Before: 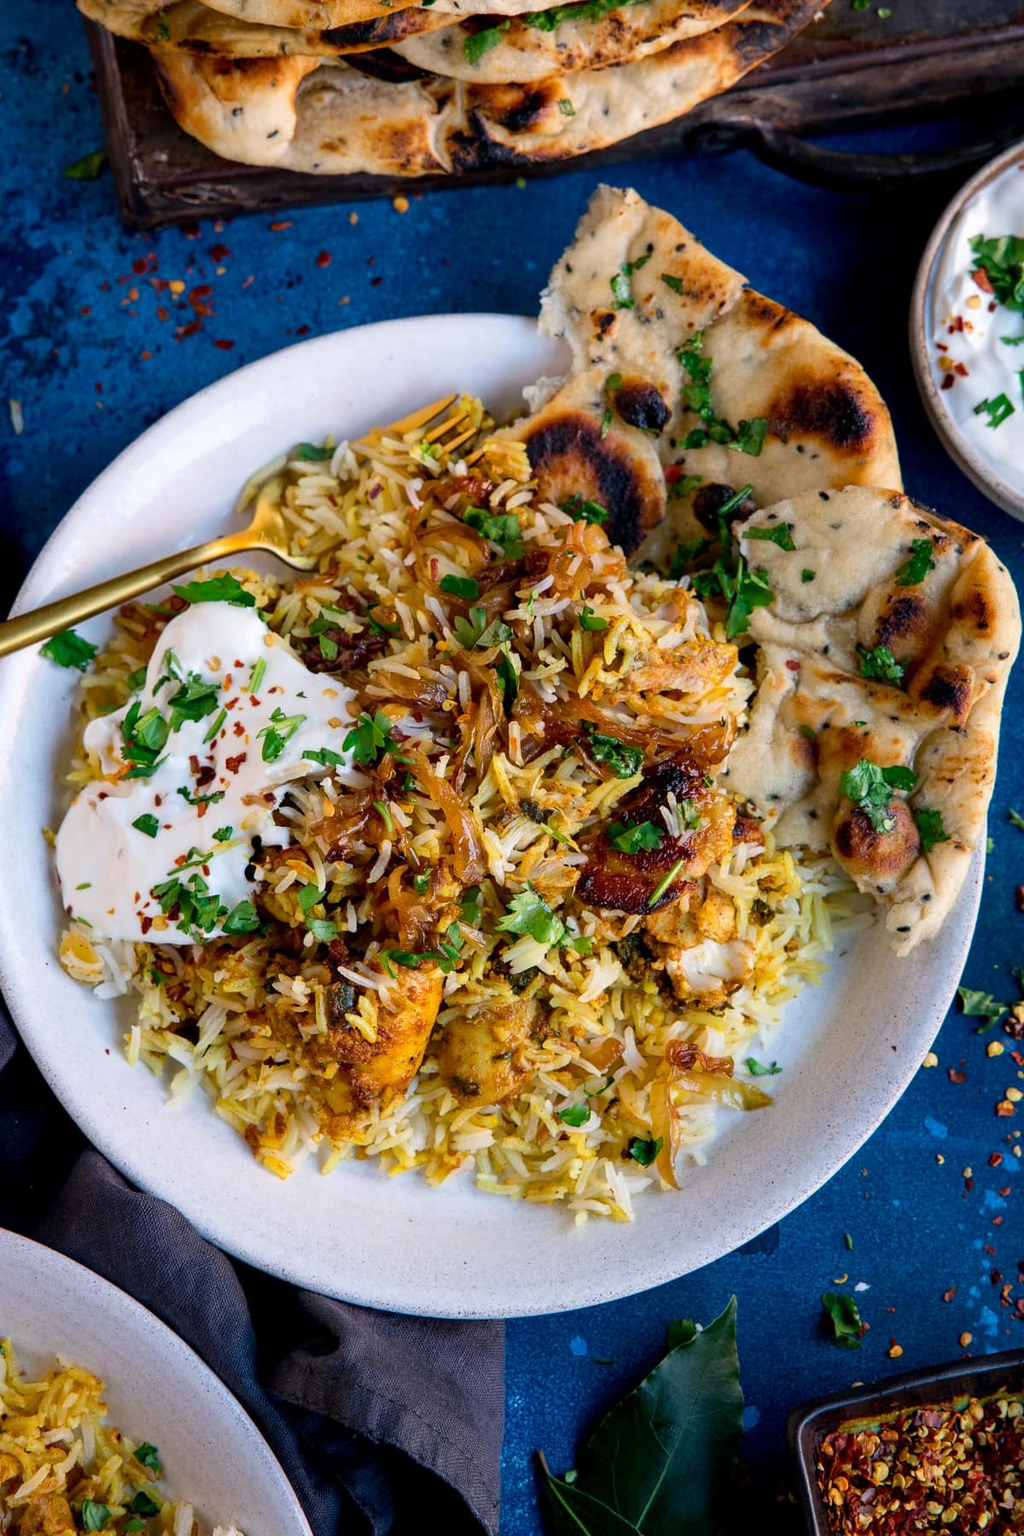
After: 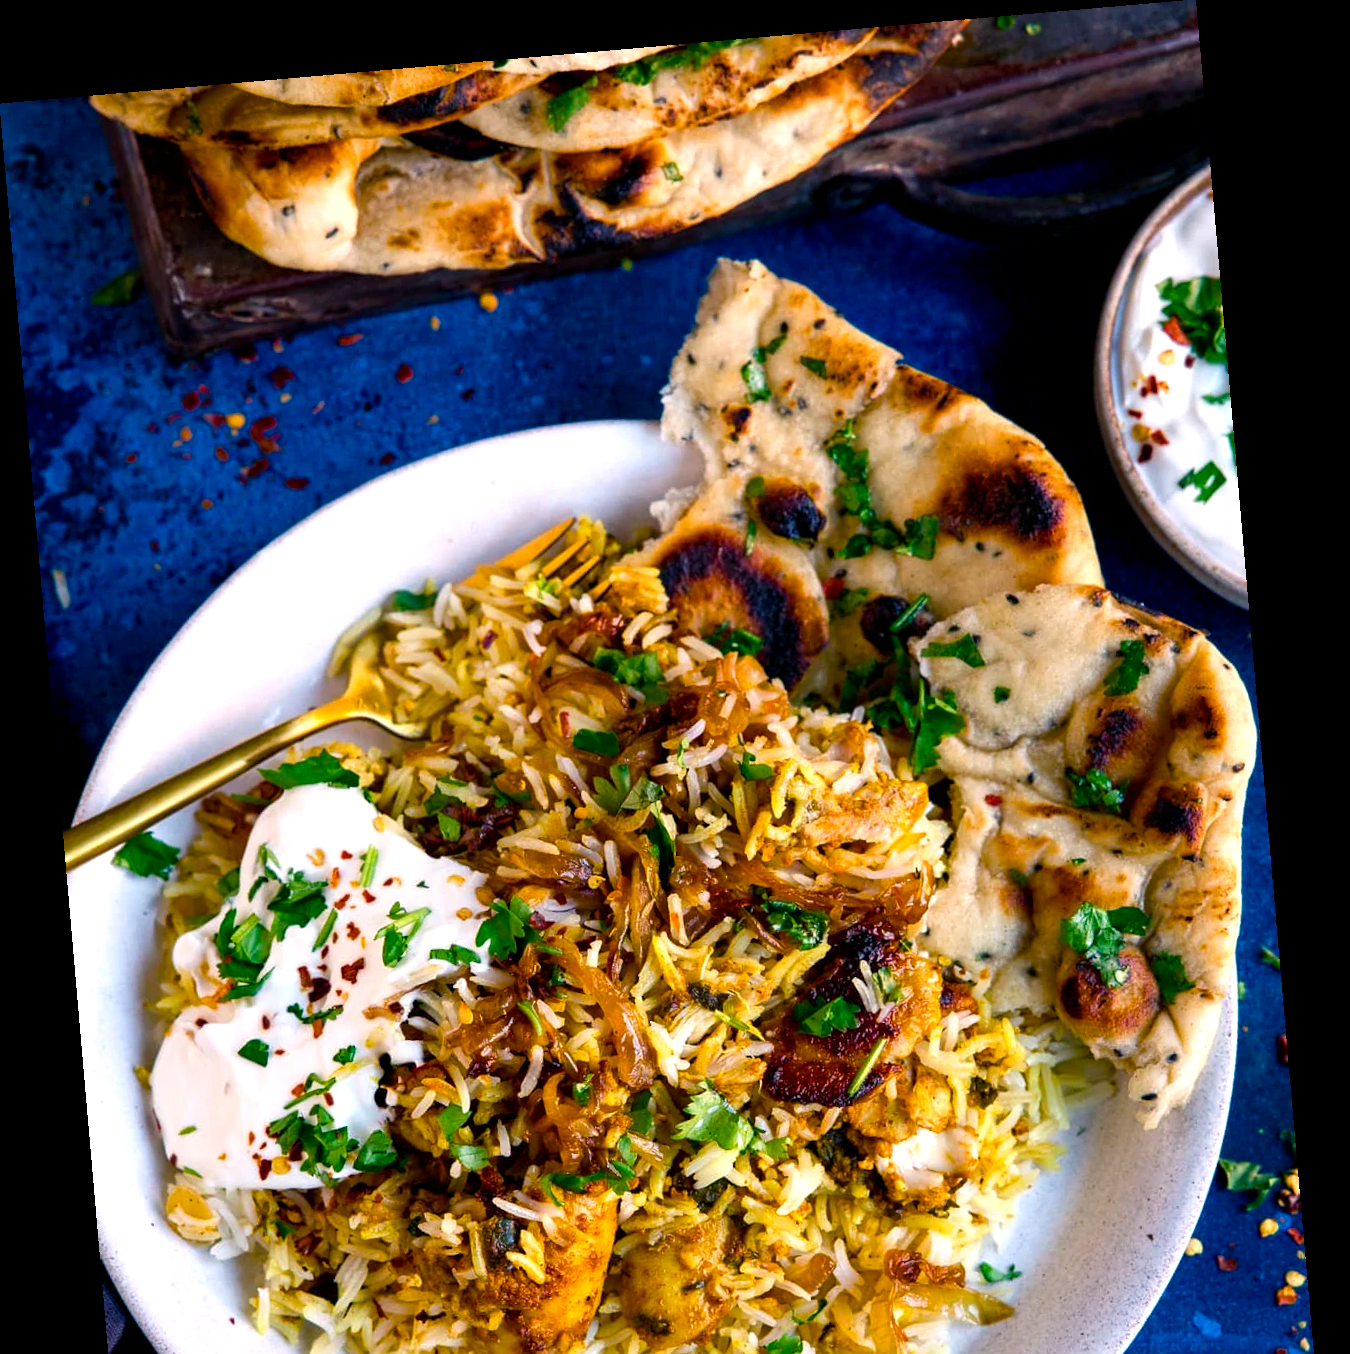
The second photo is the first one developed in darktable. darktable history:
crop: bottom 28.576%
shadows and highlights: radius 334.93, shadows 63.48, highlights 6.06, compress 87.7%, highlights color adjustment 39.73%, soften with gaussian
exposure: exposure -0.01 EV, compensate highlight preservation false
color balance rgb: shadows lift › chroma 4.21%, shadows lift › hue 252.22°, highlights gain › chroma 1.36%, highlights gain › hue 50.24°, perceptual saturation grading › mid-tones 6.33%, perceptual saturation grading › shadows 72.44%, perceptual brilliance grading › highlights 11.59%, contrast 5.05%
rotate and perspective: rotation -4.98°, automatic cropping off
